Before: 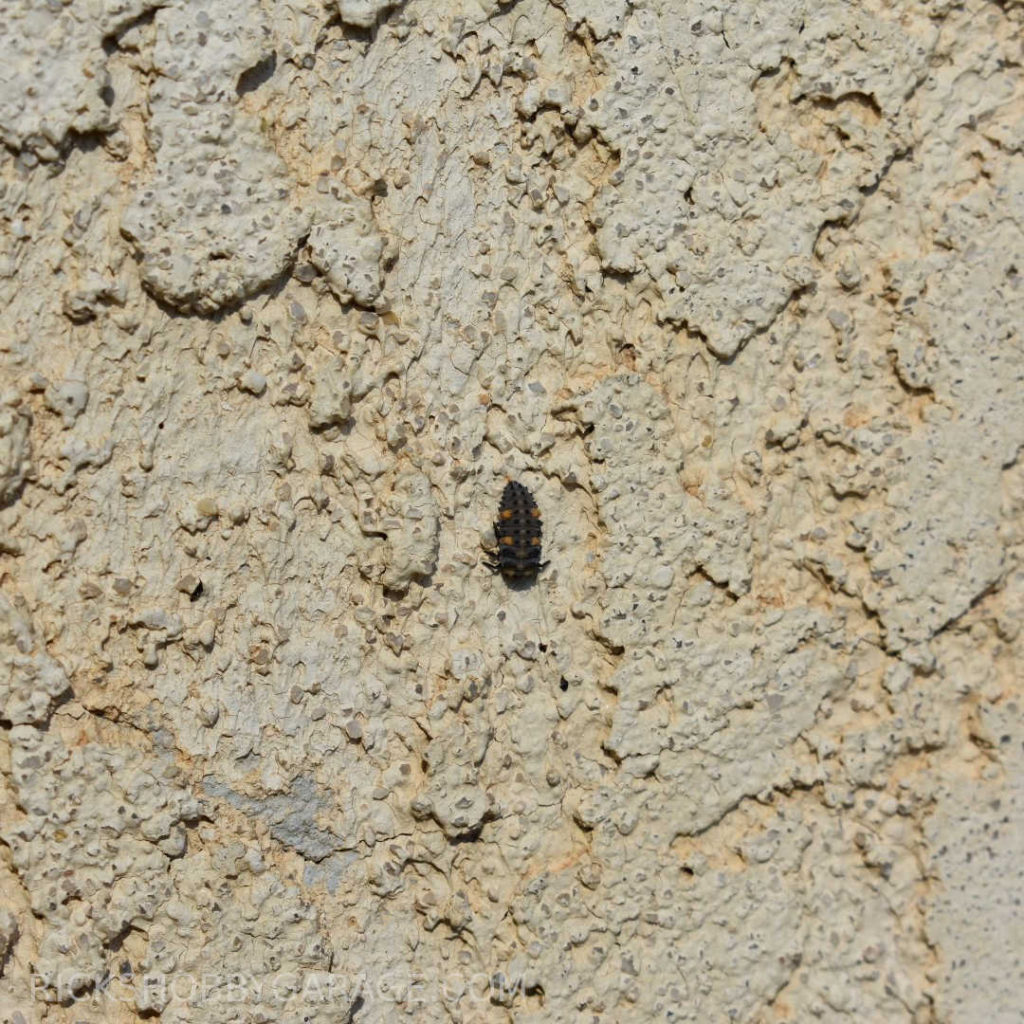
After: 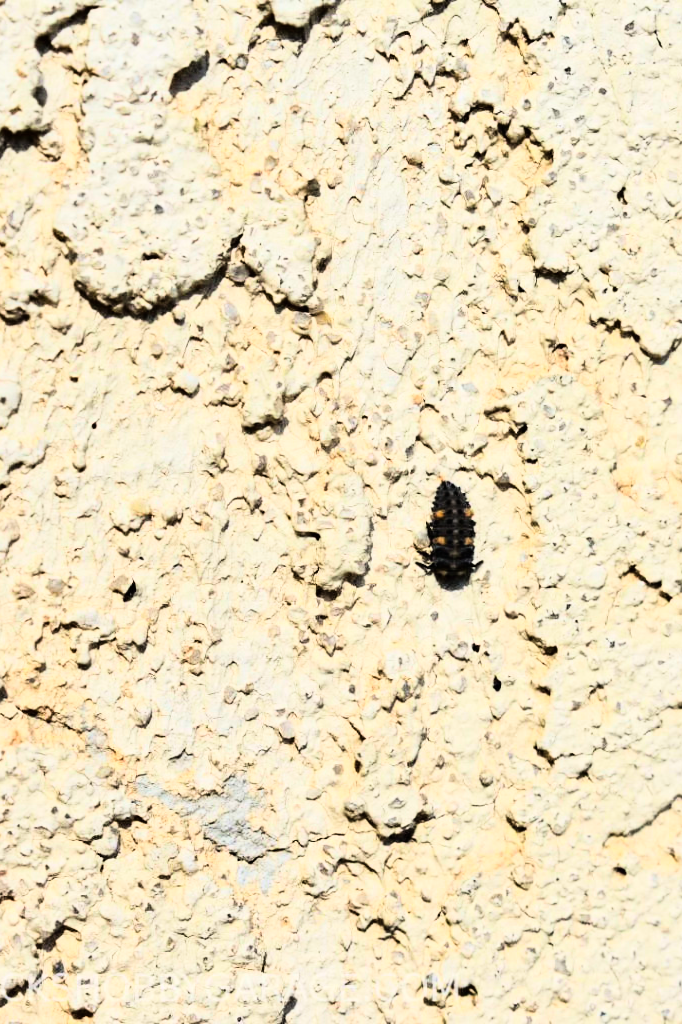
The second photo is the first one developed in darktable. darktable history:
crop and rotate: left 6.617%, right 26.717%
rgb curve: curves: ch0 [(0, 0) (0.21, 0.15) (0.24, 0.21) (0.5, 0.75) (0.75, 0.96) (0.89, 0.99) (1, 1)]; ch1 [(0, 0.02) (0.21, 0.13) (0.25, 0.2) (0.5, 0.67) (0.75, 0.9) (0.89, 0.97) (1, 1)]; ch2 [(0, 0.02) (0.21, 0.13) (0.25, 0.2) (0.5, 0.67) (0.75, 0.9) (0.89, 0.97) (1, 1)], compensate middle gray true
